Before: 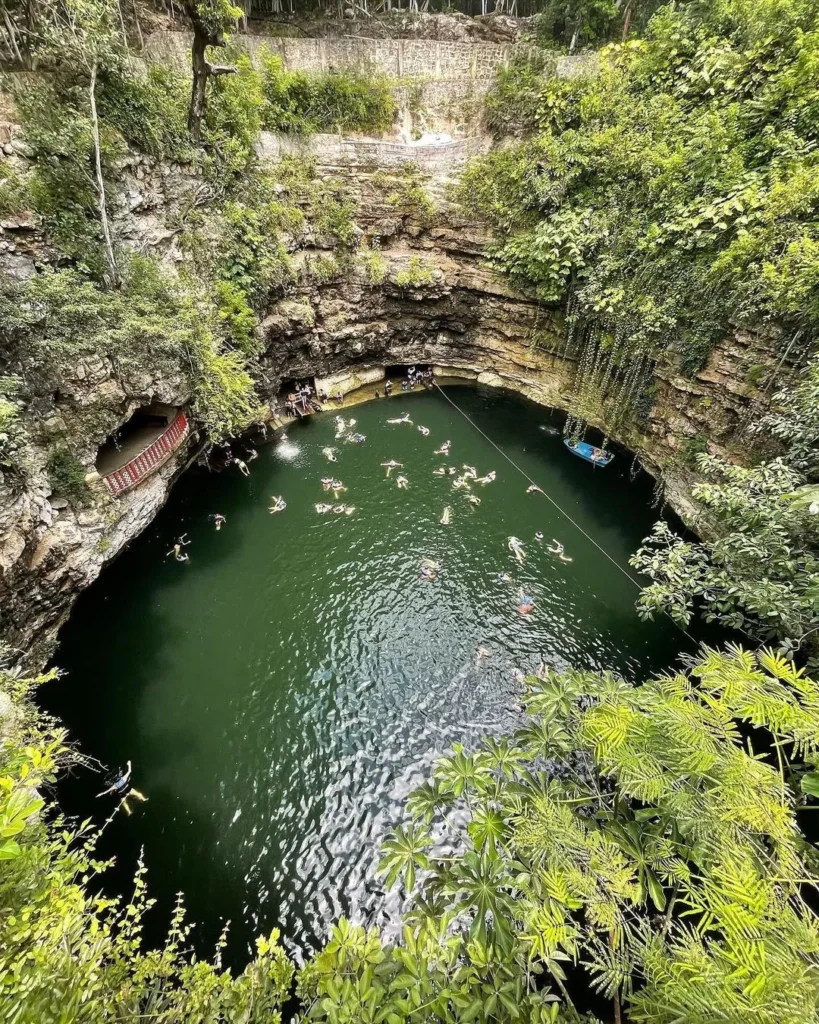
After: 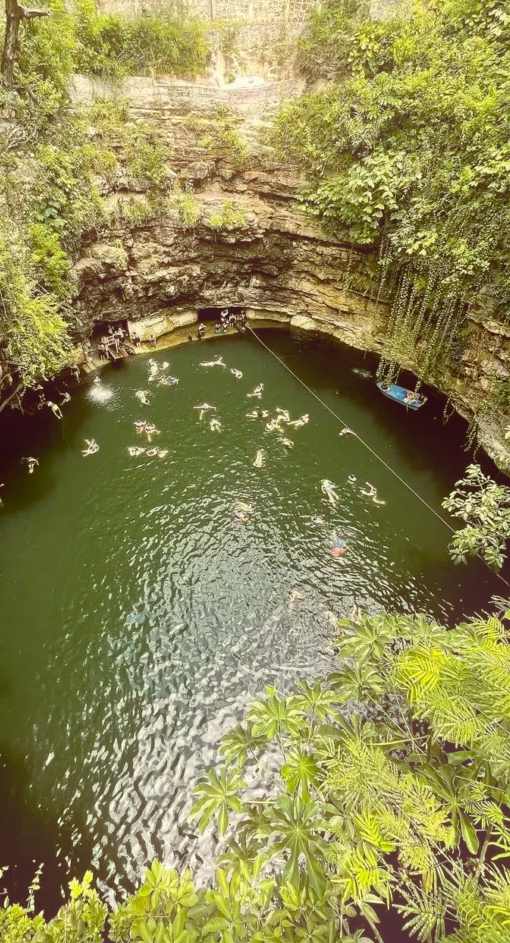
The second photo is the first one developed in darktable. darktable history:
crop and rotate: left 22.918%, top 5.629%, right 14.711%, bottom 2.247%
color balance: lift [1.001, 1.007, 1, 0.993], gamma [1.023, 1.026, 1.01, 0.974], gain [0.964, 1.059, 1.073, 0.927]
bloom: on, module defaults
